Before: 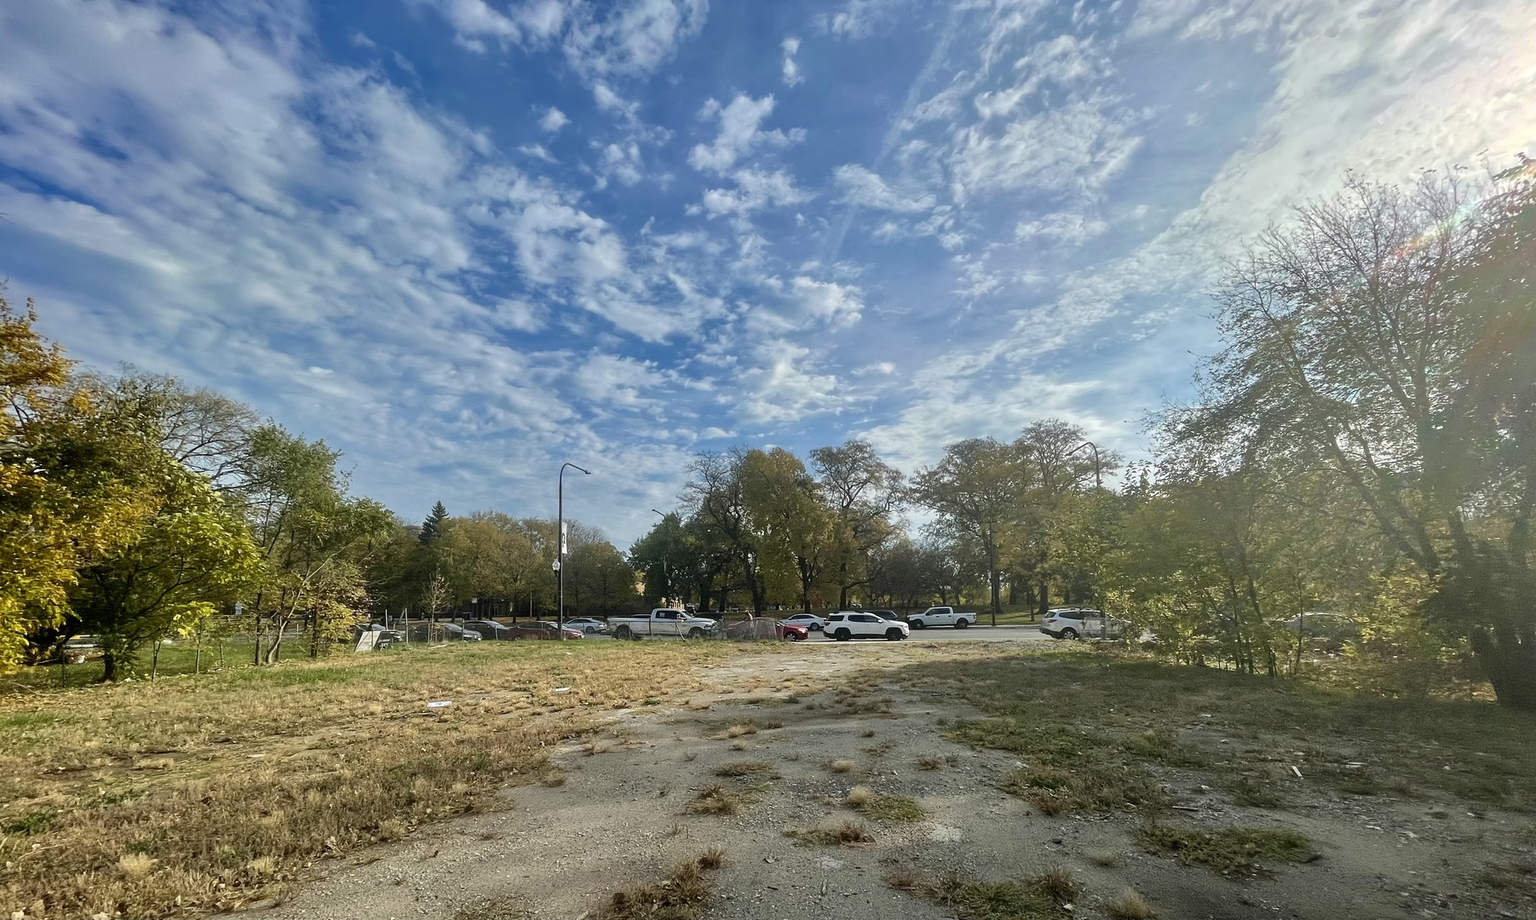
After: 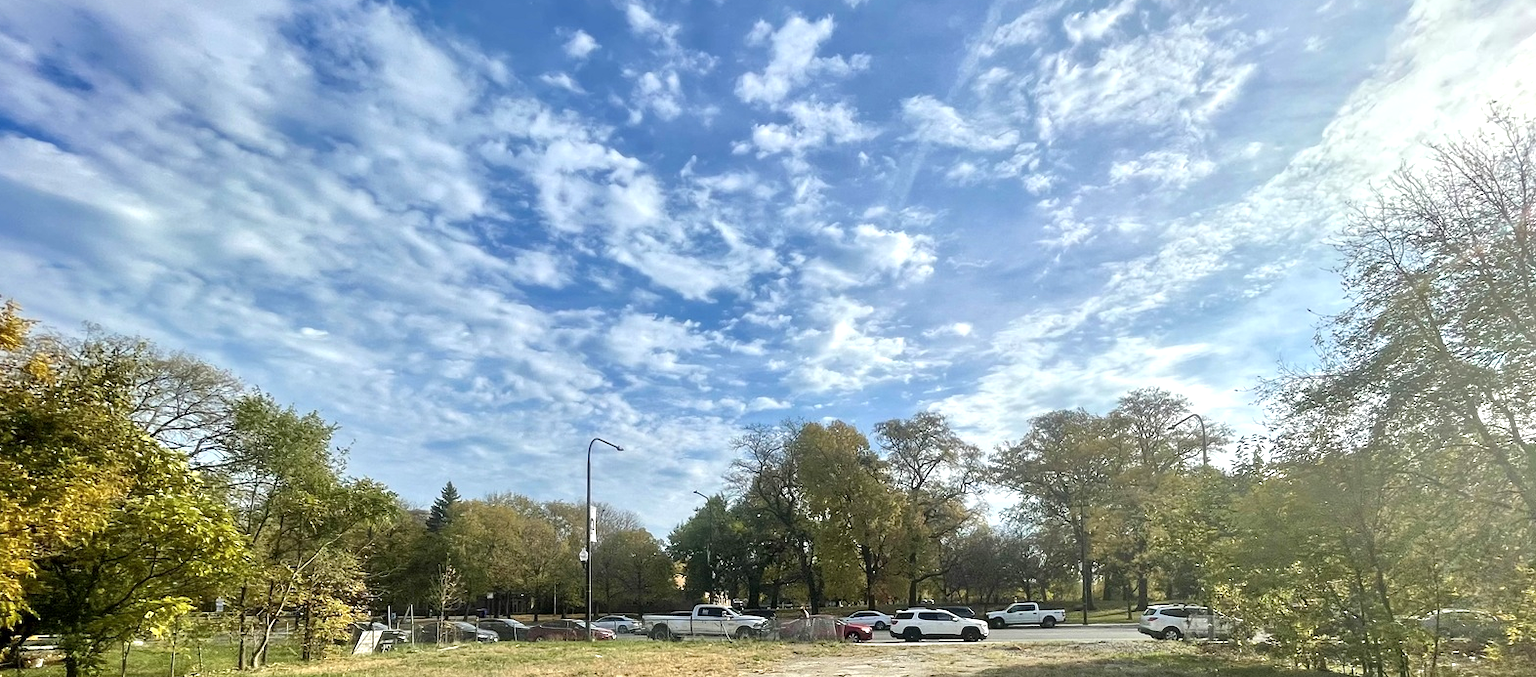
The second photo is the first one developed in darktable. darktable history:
crop: left 3.093%, top 8.876%, right 9.663%, bottom 26.796%
local contrast: mode bilateral grid, contrast 20, coarseness 50, detail 119%, midtone range 0.2
exposure: exposure 0.603 EV, compensate exposure bias true, compensate highlight preservation false
